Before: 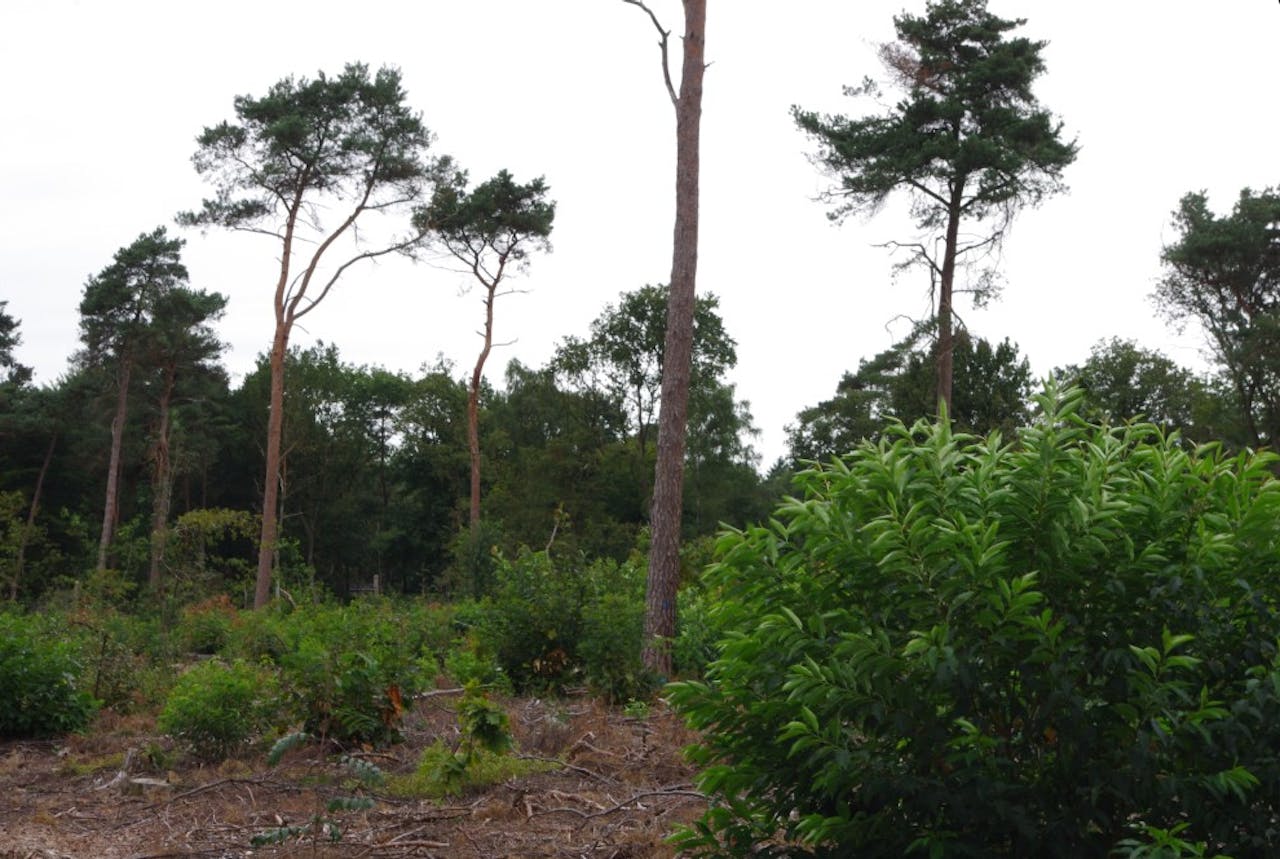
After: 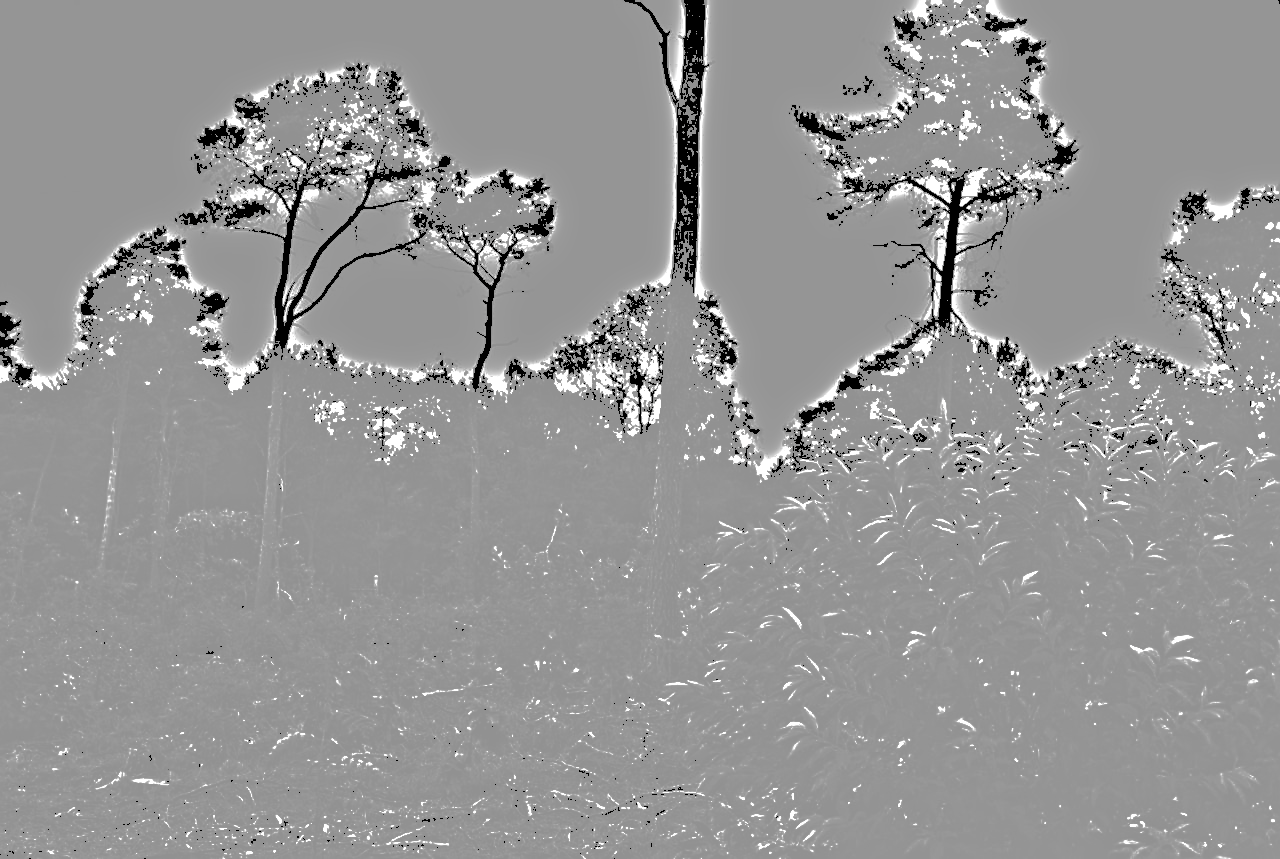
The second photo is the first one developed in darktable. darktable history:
base curve: curves: ch0 [(0, 0) (0.564, 0.291) (0.802, 0.731) (1, 1)]
sharpen: on, module defaults
contrast brightness saturation: contrast 0.08, saturation 0.02
rgb curve: curves: ch0 [(0, 0) (0.175, 0.154) (0.785, 0.663) (1, 1)]
highpass: on, module defaults
tone curve: curves: ch0 [(0, 0) (0.003, 0.6) (0.011, 0.6) (0.025, 0.601) (0.044, 0.601) (0.069, 0.601) (0.1, 0.601) (0.136, 0.602) (0.177, 0.605) (0.224, 0.609) (0.277, 0.615) (0.335, 0.625) (0.399, 0.633) (0.468, 0.654) (0.543, 0.676) (0.623, 0.71) (0.709, 0.753) (0.801, 0.802) (0.898, 0.85) (1, 1)], preserve colors none
